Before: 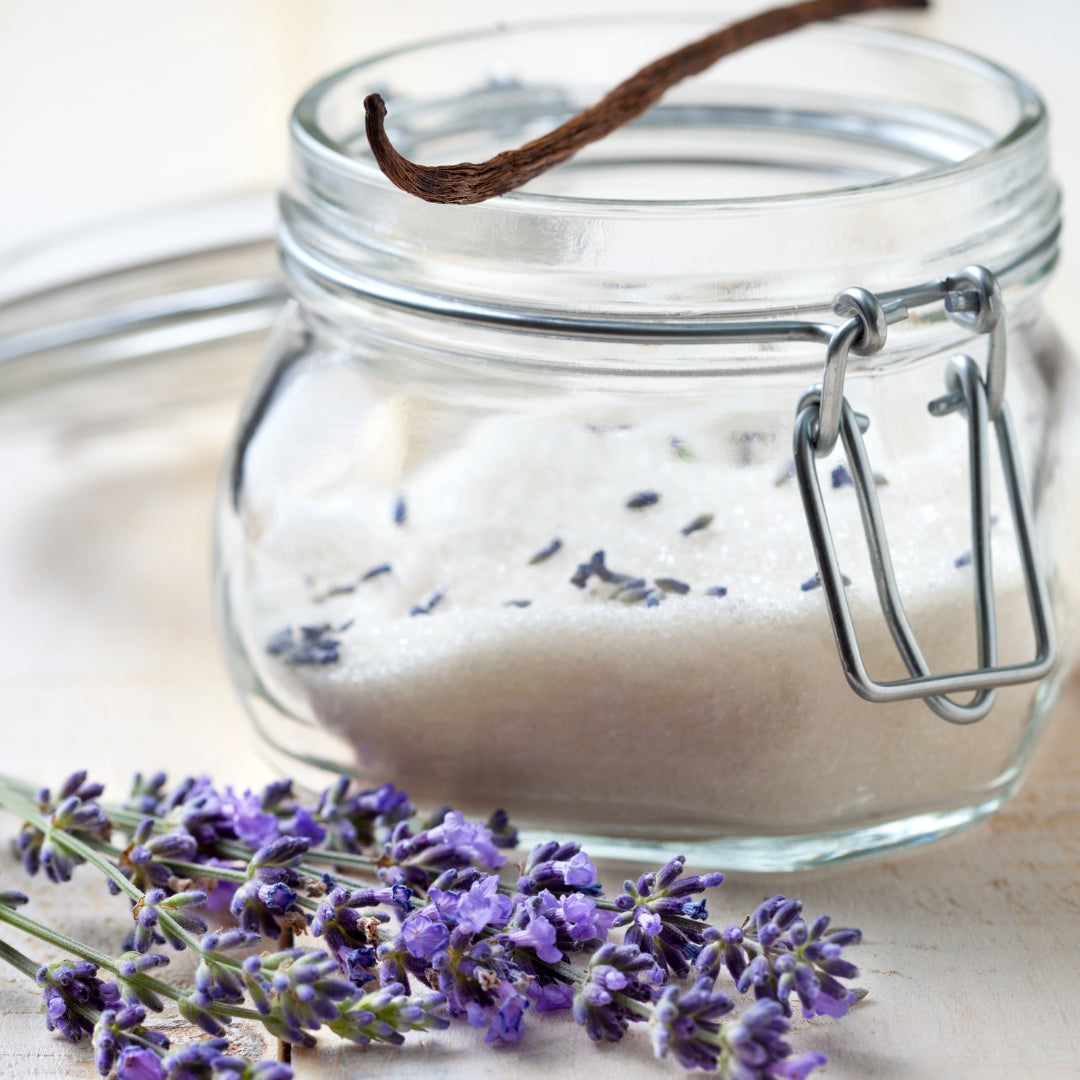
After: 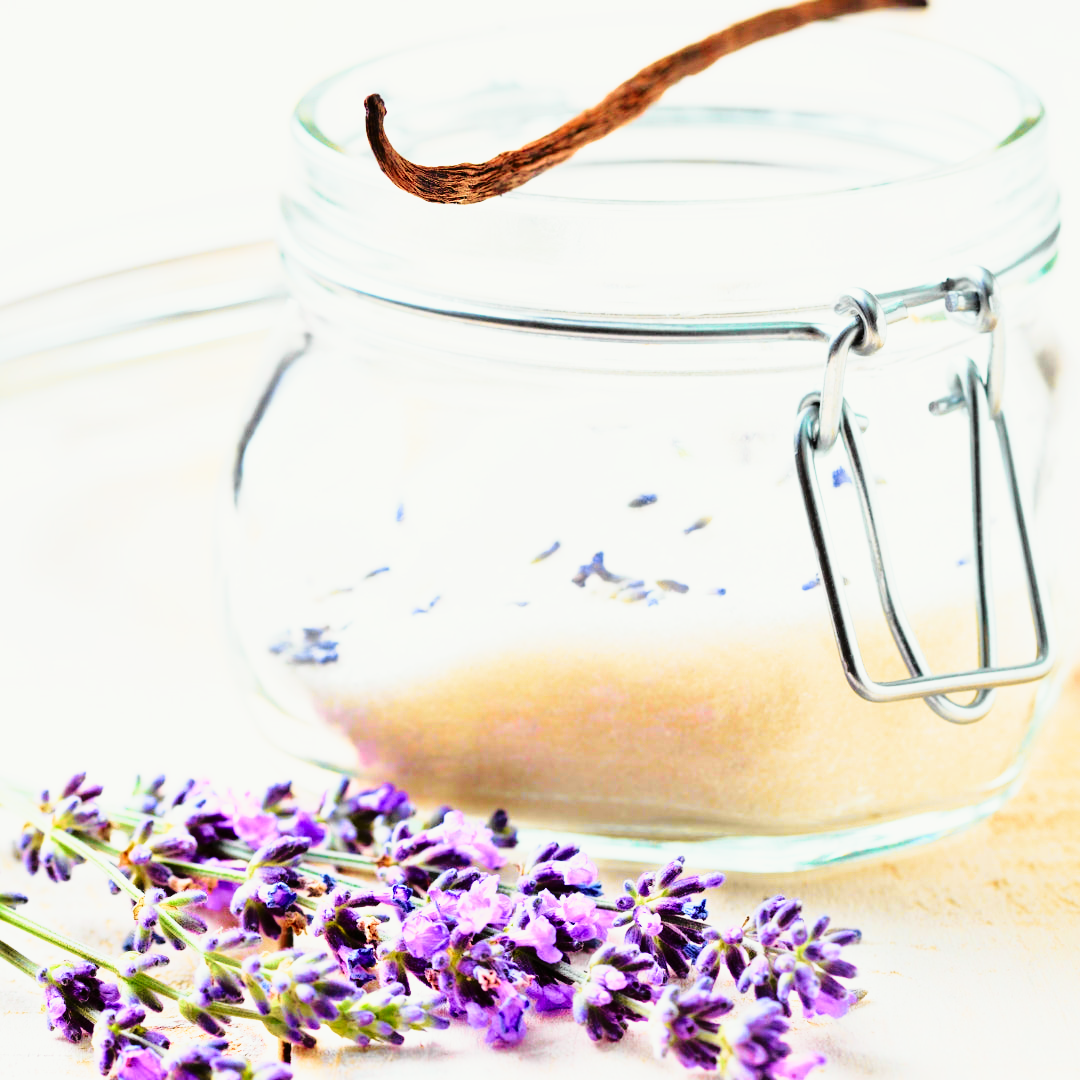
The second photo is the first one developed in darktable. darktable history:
base curve: curves: ch0 [(0, 0) (0.026, 0.03) (0.109, 0.232) (0.351, 0.748) (0.669, 0.968) (1, 1)], preserve colors none
velvia: strength 74%
tone curve: curves: ch0 [(0, 0.008) (0.107, 0.091) (0.278, 0.351) (0.457, 0.562) (0.628, 0.738) (0.839, 0.909) (0.998, 0.978)]; ch1 [(0, 0) (0.437, 0.408) (0.474, 0.479) (0.502, 0.5) (0.527, 0.519) (0.561, 0.575) (0.608, 0.665) (0.669, 0.748) (0.859, 0.899) (1, 1)]; ch2 [(0, 0) (0.33, 0.301) (0.421, 0.443) (0.473, 0.498) (0.502, 0.504) (0.522, 0.527) (0.549, 0.583) (0.644, 0.703) (1, 1)], color space Lab, independent channels, preserve colors none
